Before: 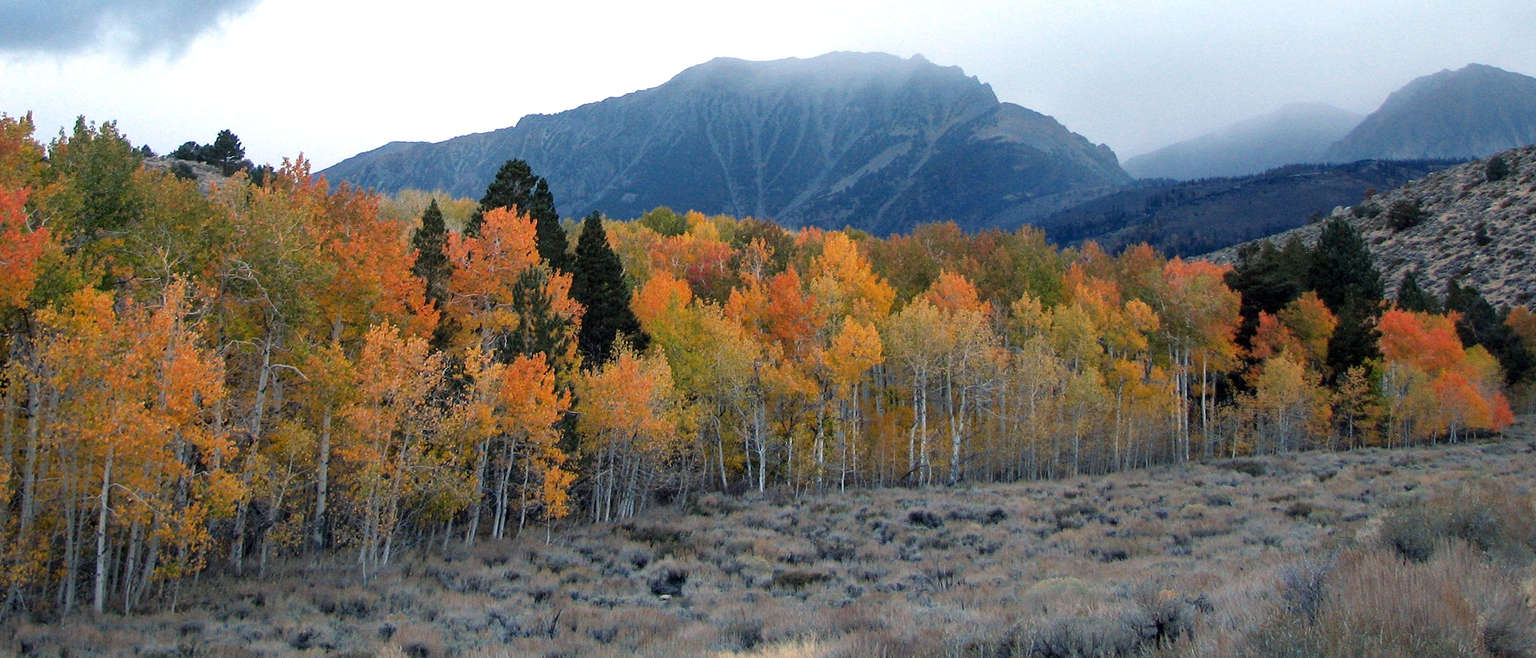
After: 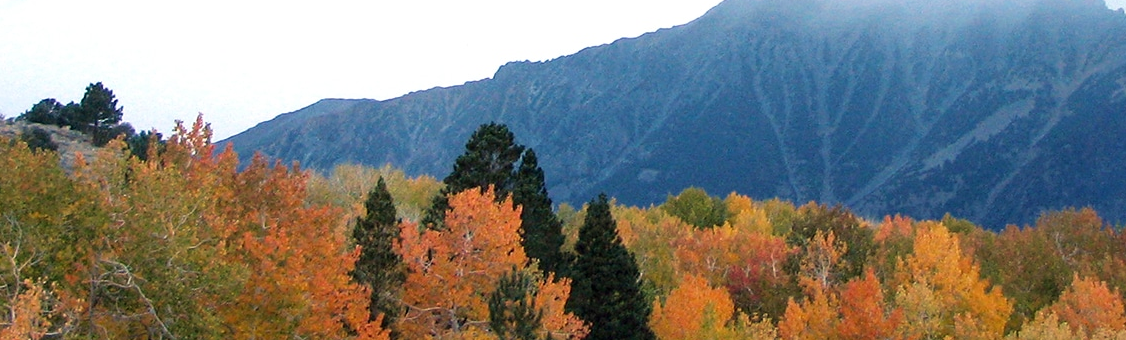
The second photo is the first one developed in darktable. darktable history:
velvia: on, module defaults
crop: left 10.121%, top 10.631%, right 36.218%, bottom 51.526%
white balance: emerald 1
